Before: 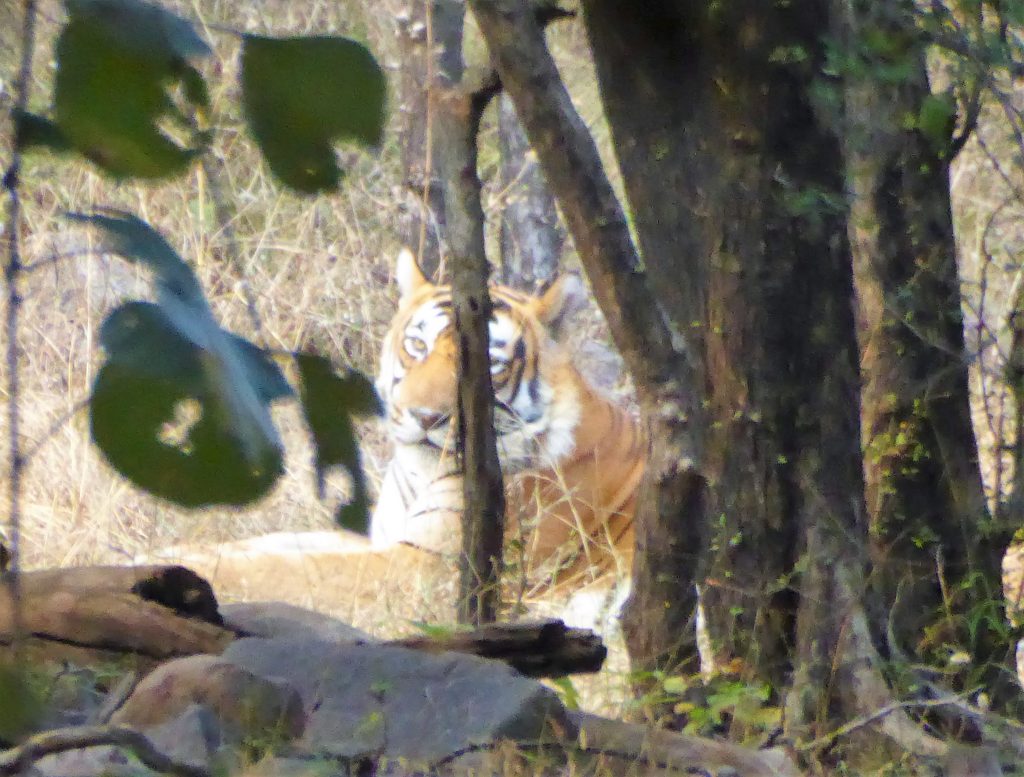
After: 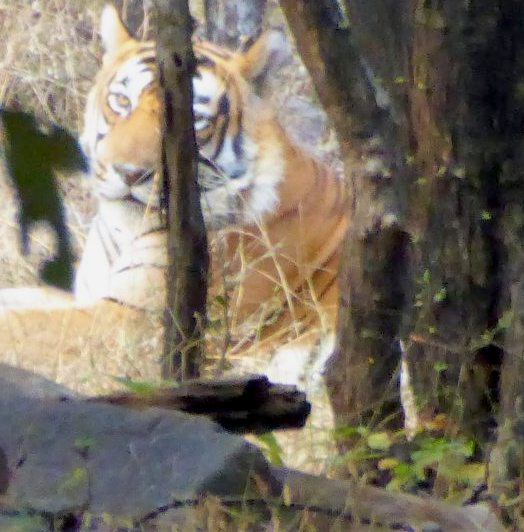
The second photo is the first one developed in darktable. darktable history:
crop and rotate: left 28.942%, top 31.416%, right 19.863%
exposure: black level correction 0.009, exposure -0.158 EV, compensate highlight preservation false
